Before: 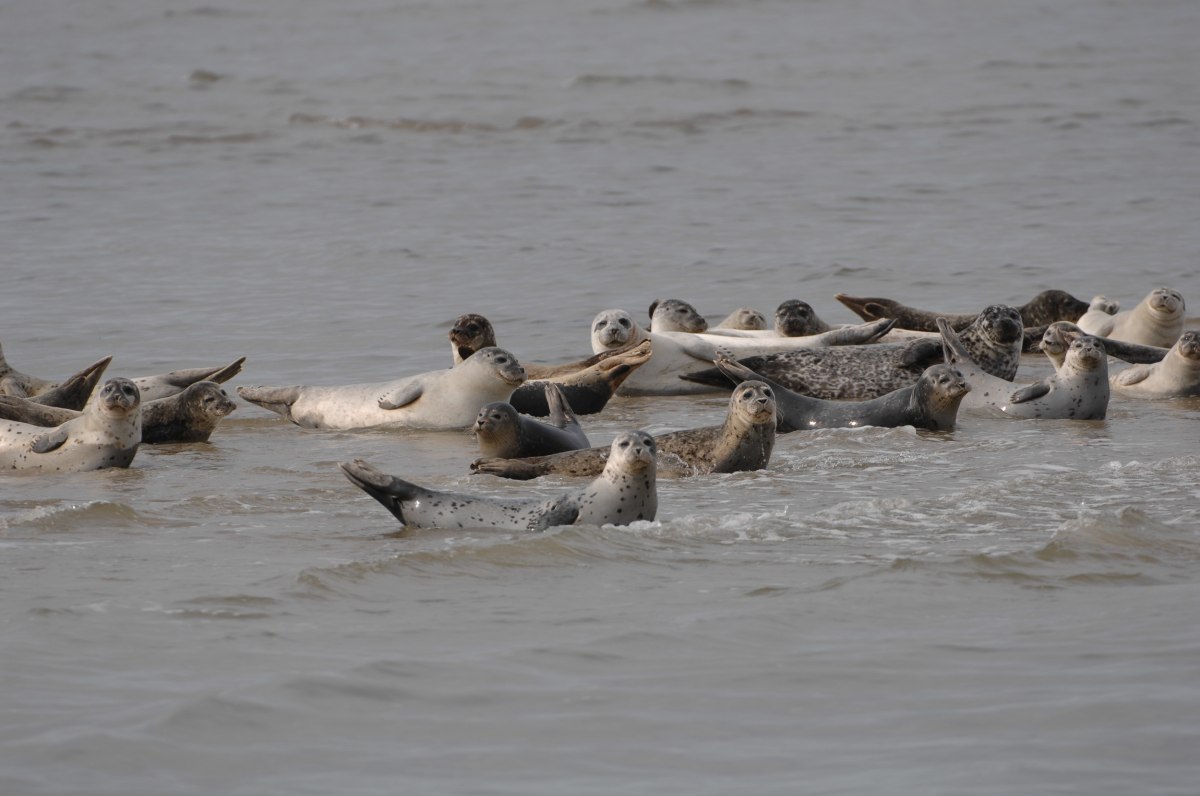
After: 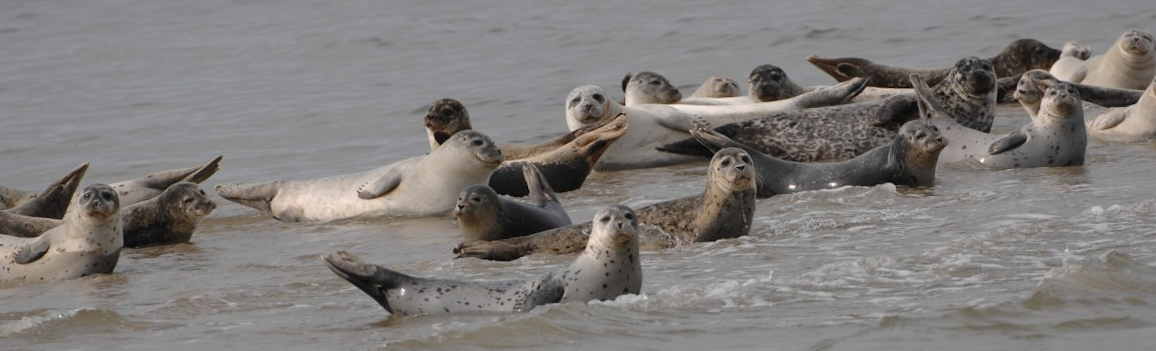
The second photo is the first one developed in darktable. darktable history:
rotate and perspective: rotation -3.52°, crop left 0.036, crop right 0.964, crop top 0.081, crop bottom 0.919
crop and rotate: top 26.056%, bottom 25.543%
